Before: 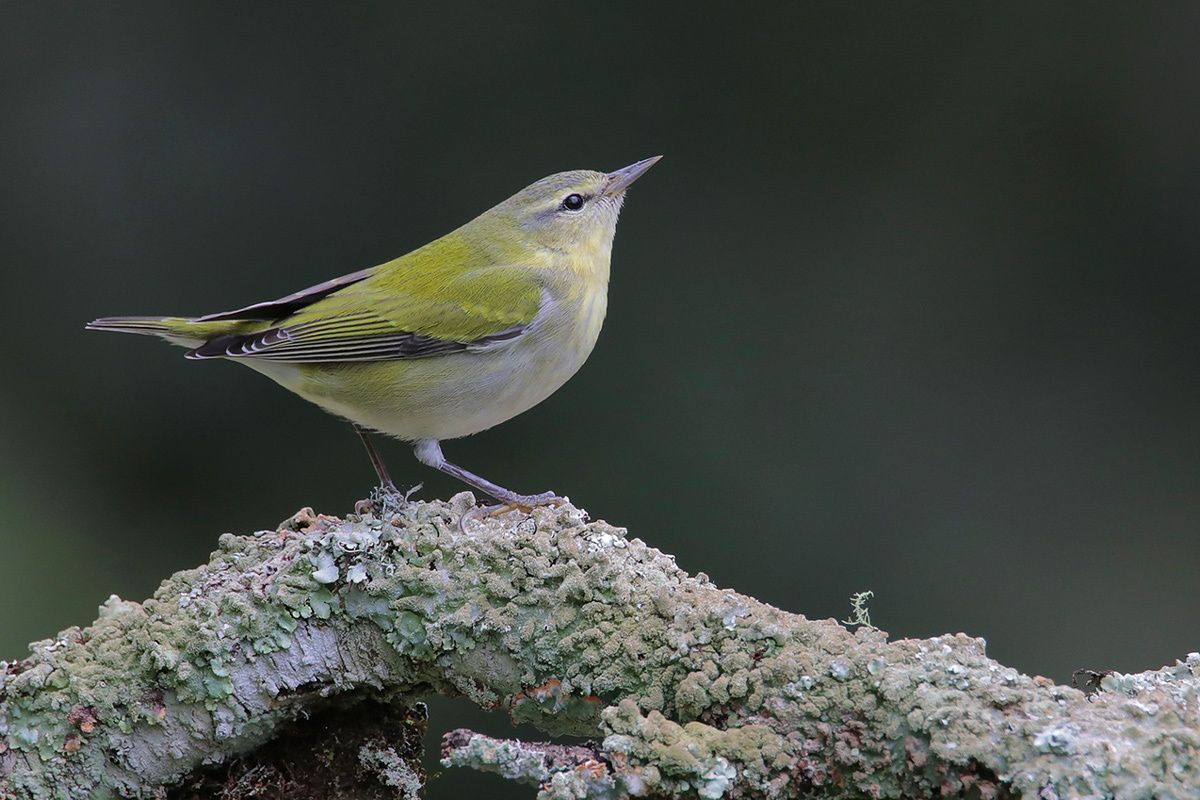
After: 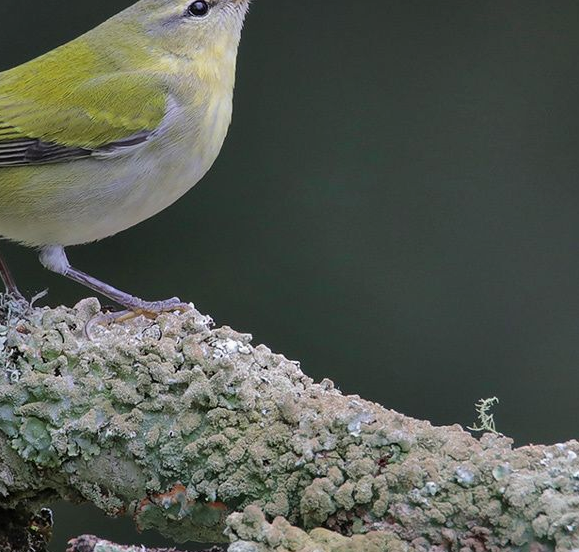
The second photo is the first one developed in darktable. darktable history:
crop: left 31.325%, top 24.345%, right 20.395%, bottom 6.589%
shadows and highlights: shadows 43.4, white point adjustment -1.64, soften with gaussian
